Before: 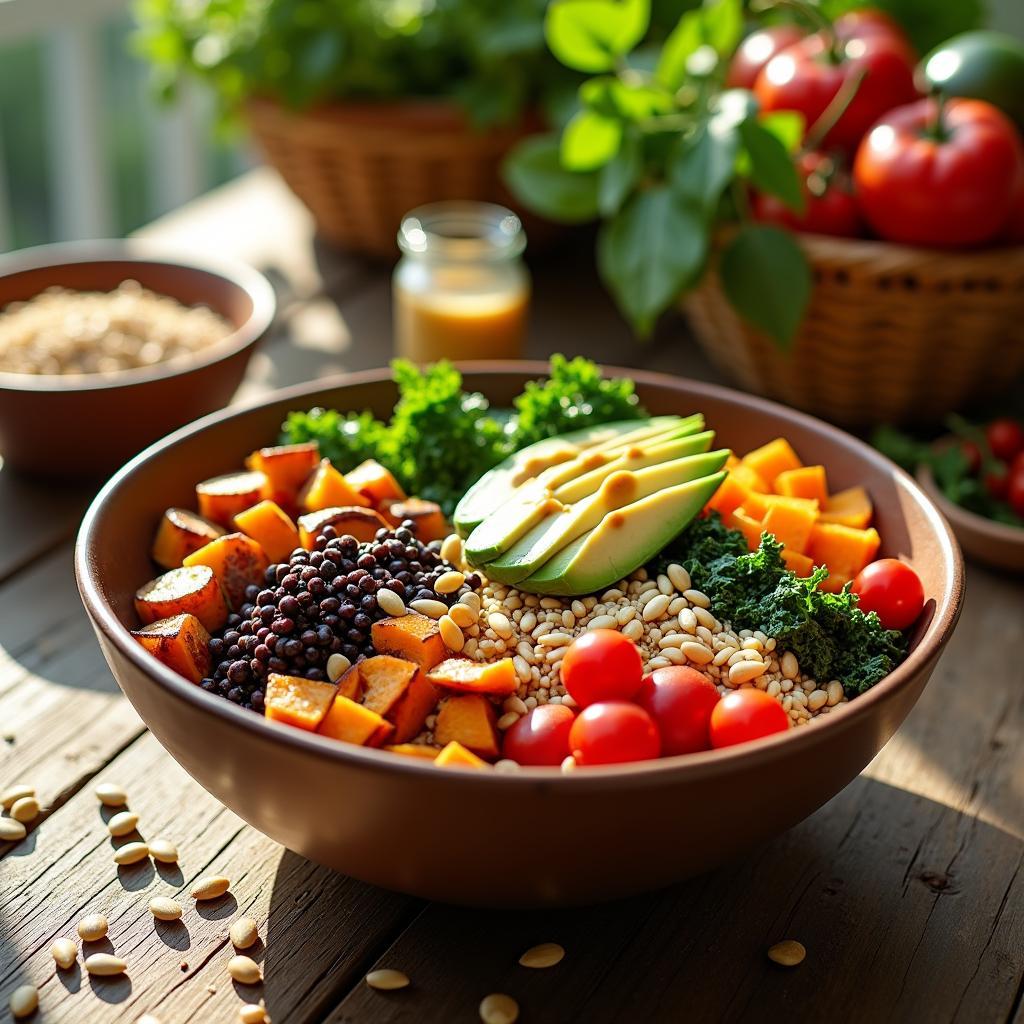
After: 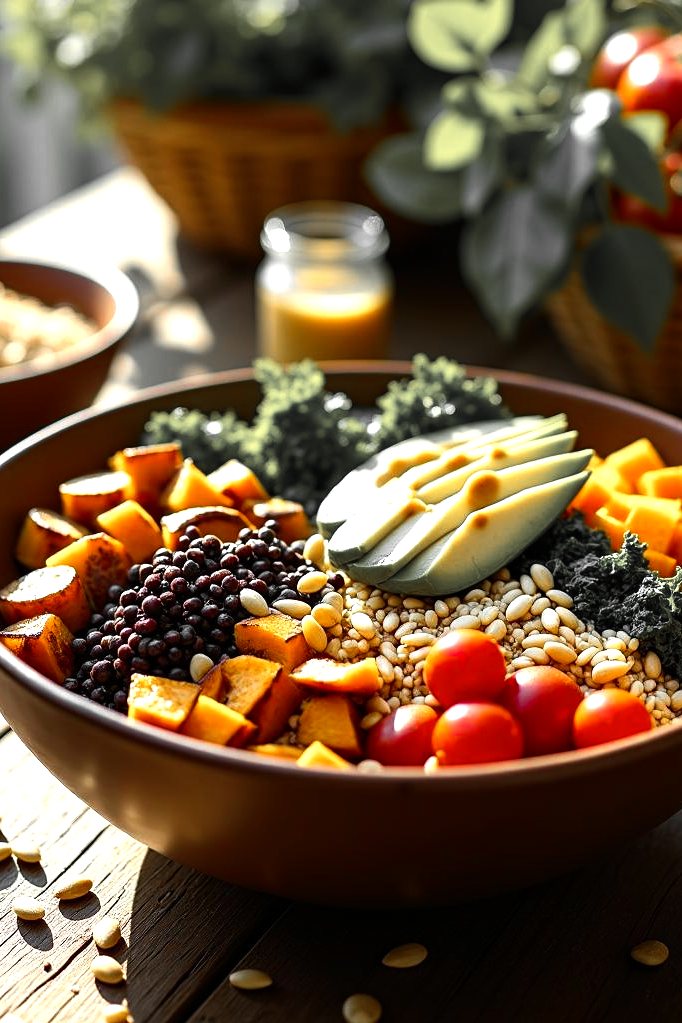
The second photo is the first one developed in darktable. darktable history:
color zones: curves: ch0 [(0, 0.447) (0.184, 0.543) (0.323, 0.476) (0.429, 0.445) (0.571, 0.443) (0.714, 0.451) (0.857, 0.452) (1, 0.447)]; ch1 [(0, 0.464) (0.176, 0.46) (0.287, 0.177) (0.429, 0.002) (0.571, 0) (0.714, 0) (0.857, 0) (1, 0.464)]
crop and rotate: left 13.454%, right 19.906%
color balance rgb: shadows lift › luminance -19.665%, perceptual saturation grading › global saturation 36.075%, perceptual brilliance grading › global brilliance 15.523%, perceptual brilliance grading › shadows -34.428%
